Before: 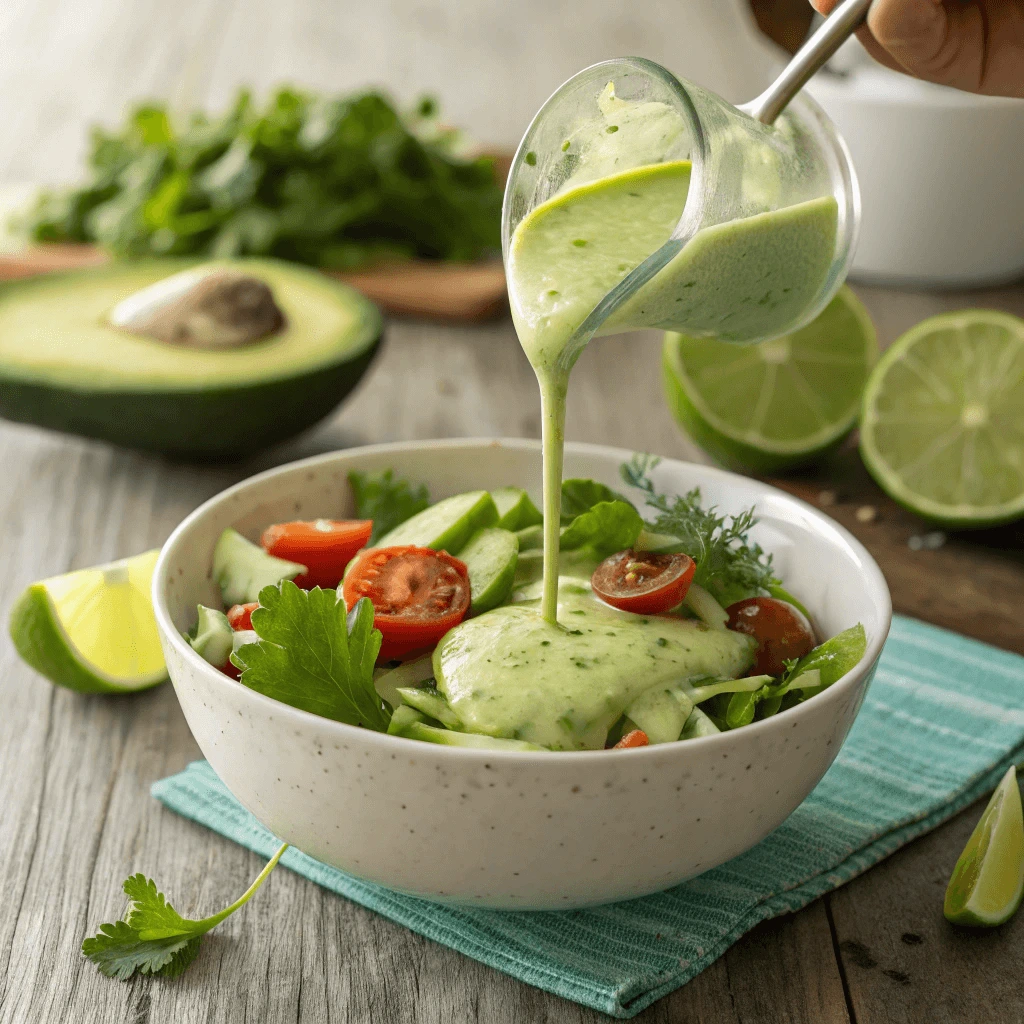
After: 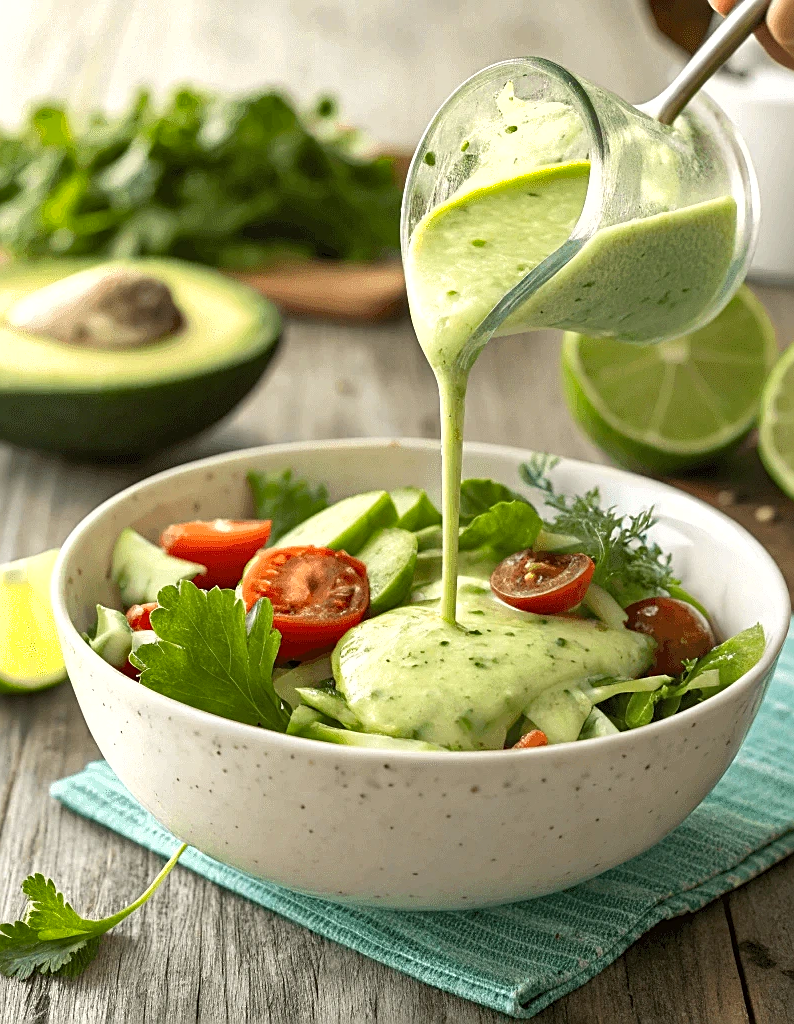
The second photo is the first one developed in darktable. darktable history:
crop: left 9.897%, right 12.55%
shadows and highlights: shadows 13.42, white point adjustment 1.12, soften with gaussian
sharpen: on, module defaults
exposure: black level correction 0.001, exposure 0.499 EV, compensate exposure bias true, compensate highlight preservation false
